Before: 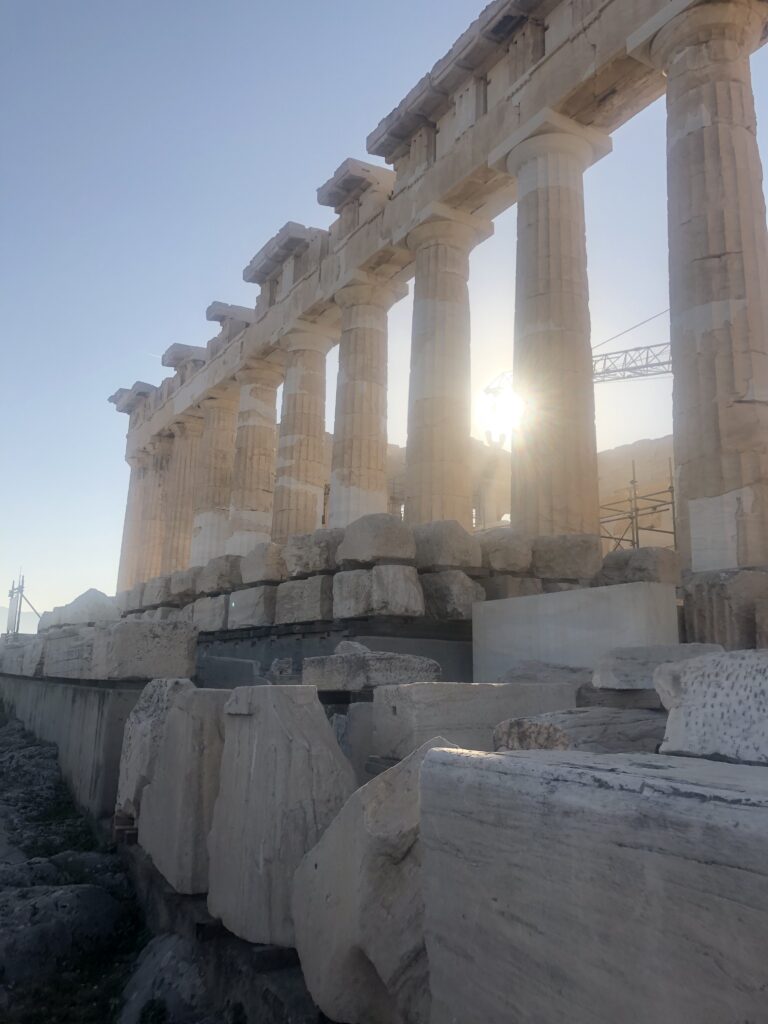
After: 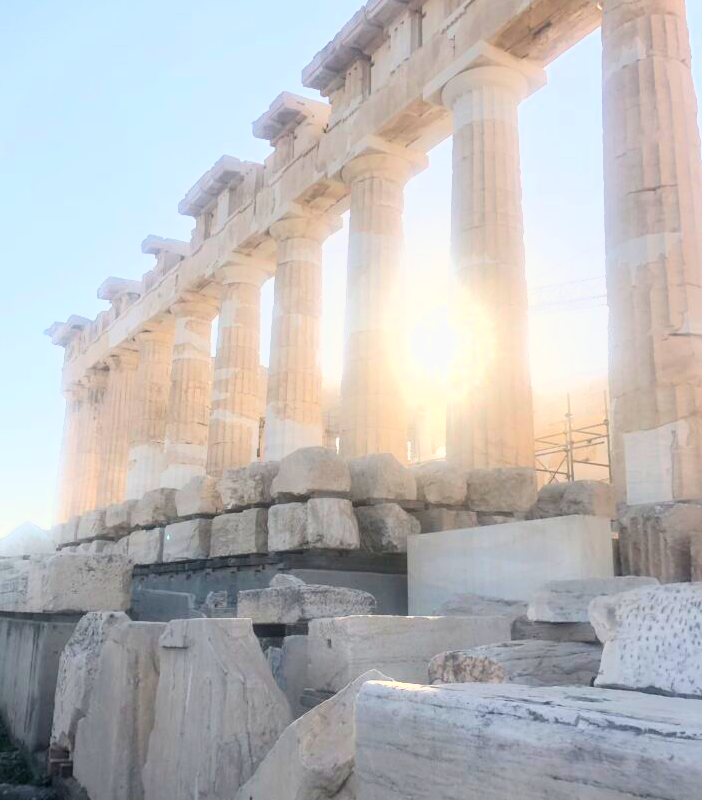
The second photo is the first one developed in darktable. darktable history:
exposure: exposure 0.611 EV, compensate highlight preservation false
tone curve: curves: ch0 [(0, 0) (0.55, 0.716) (0.841, 0.969)]
crop: left 8.521%, top 6.573%, bottom 15.218%
